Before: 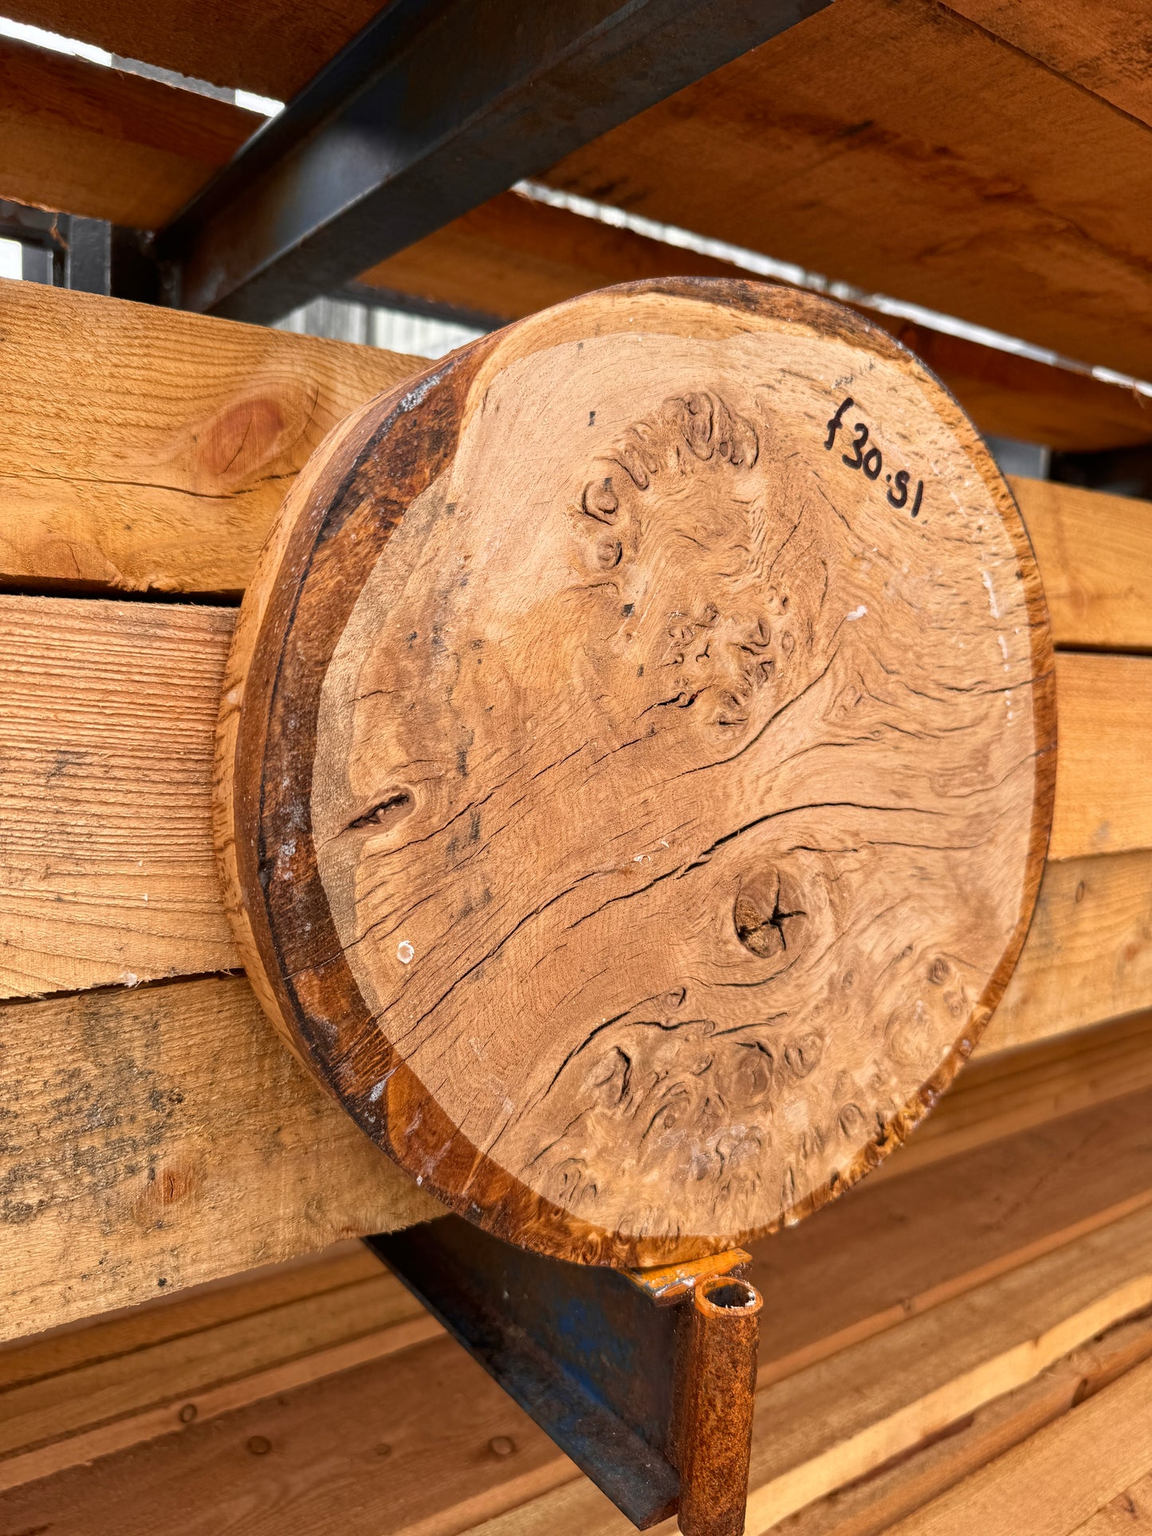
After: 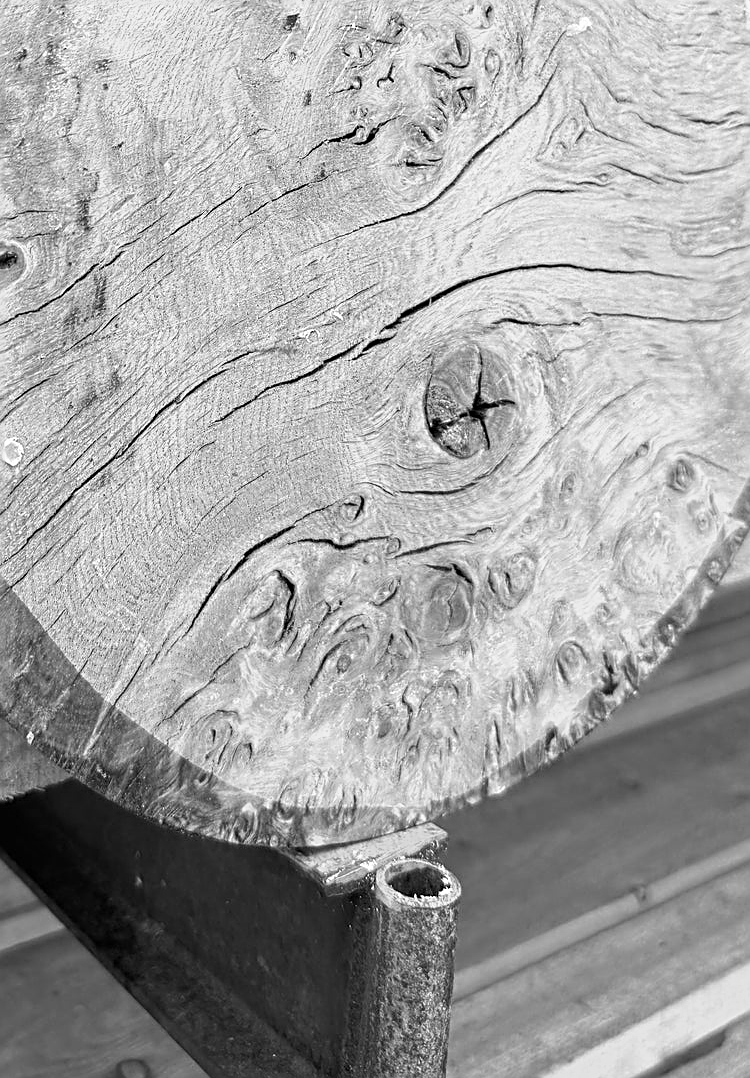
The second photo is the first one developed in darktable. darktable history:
crop: left 34.351%, top 38.566%, right 13.52%, bottom 5.352%
sharpen: amount 0.598
color zones: curves: ch0 [(0.004, 0.588) (0.116, 0.636) (0.259, 0.476) (0.423, 0.464) (0.75, 0.5)]; ch1 [(0, 0) (0.143, 0) (0.286, 0) (0.429, 0) (0.571, 0) (0.714, 0) (0.857, 0)]
